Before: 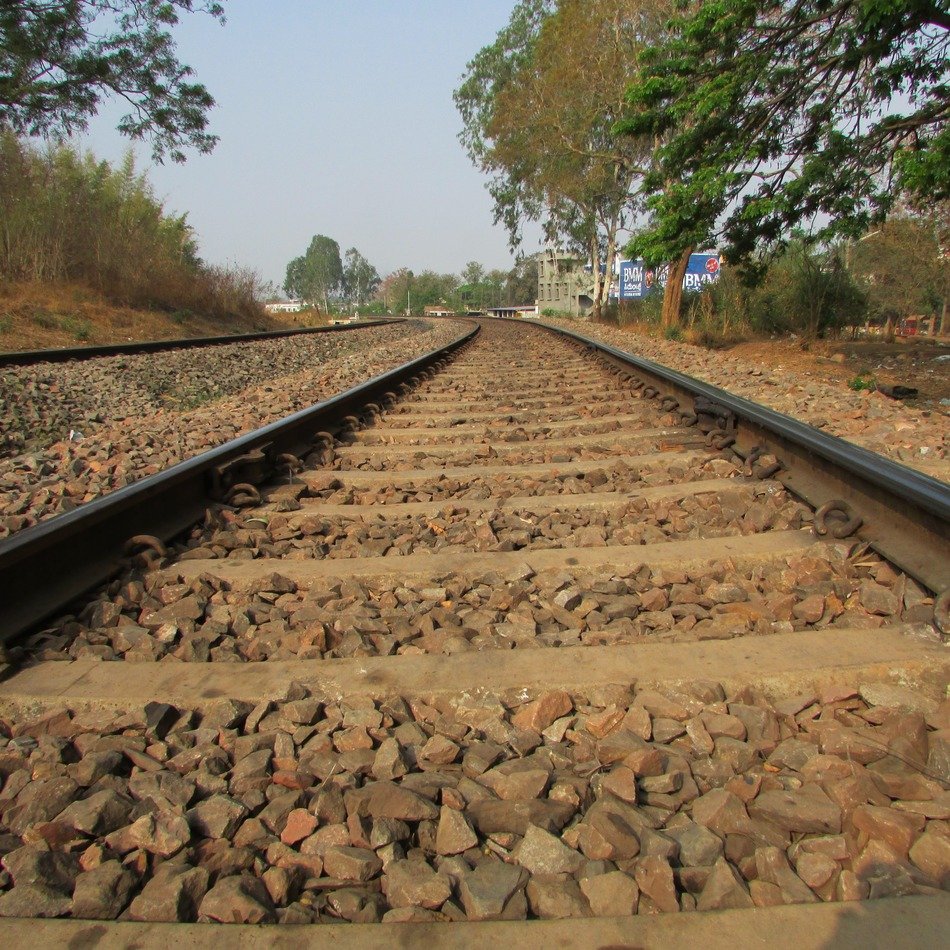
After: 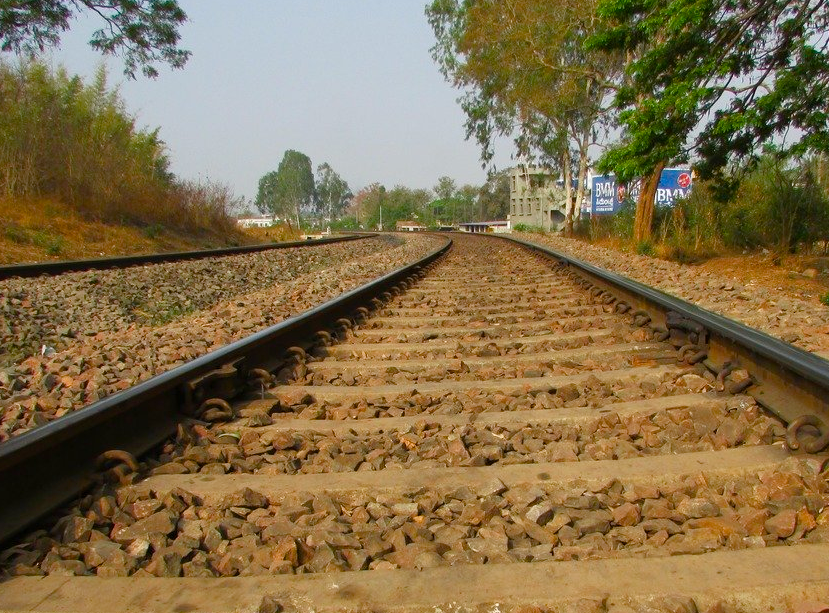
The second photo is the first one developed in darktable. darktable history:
crop: left 3.015%, top 8.969%, right 9.647%, bottom 26.457%
color balance rgb: perceptual saturation grading › global saturation 20%, perceptual saturation grading › highlights -25%, perceptual saturation grading › shadows 50%
